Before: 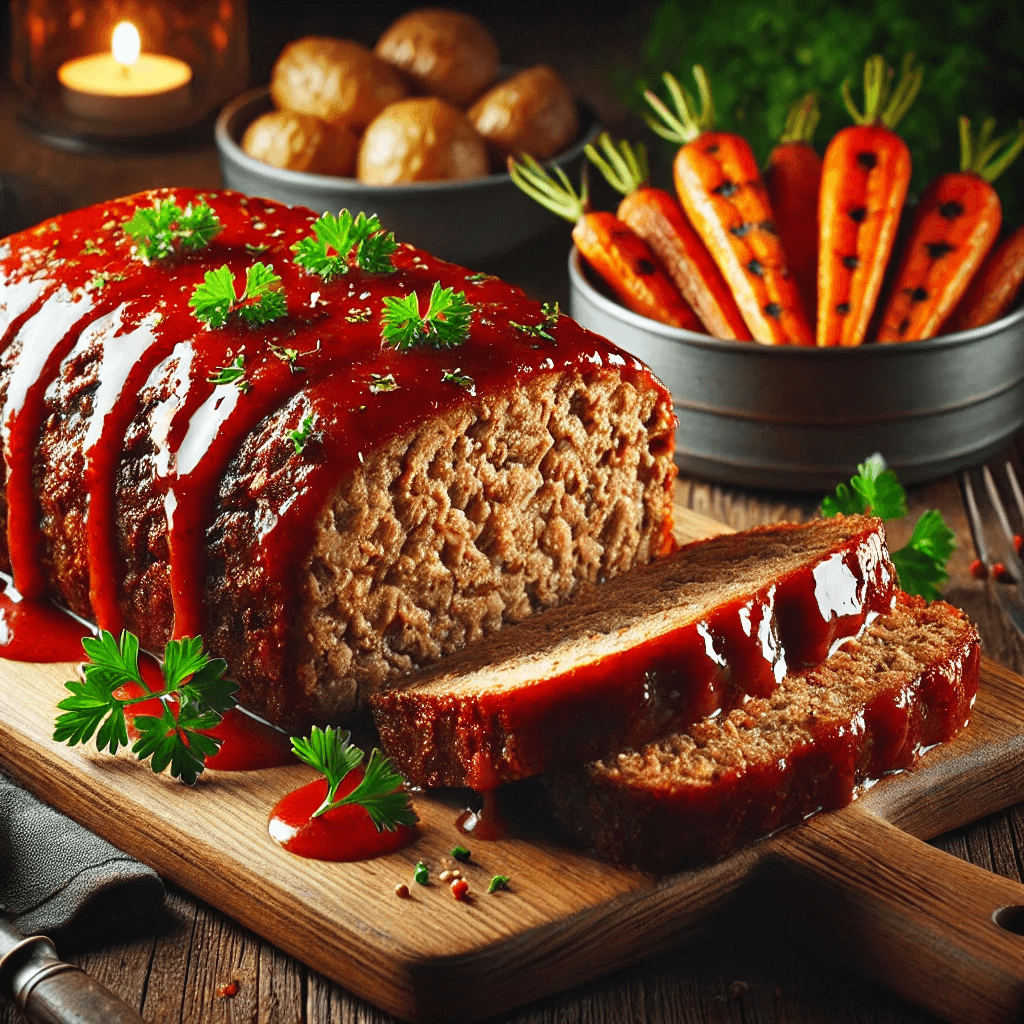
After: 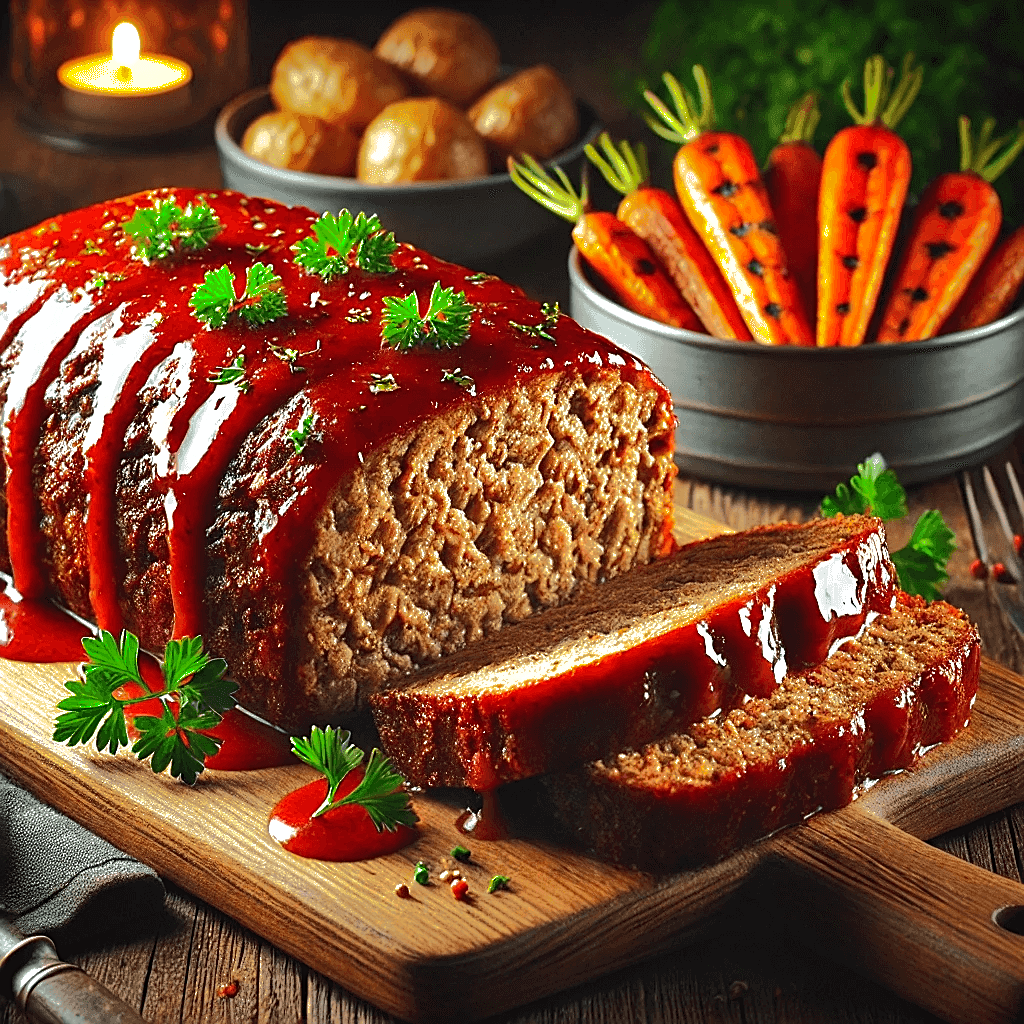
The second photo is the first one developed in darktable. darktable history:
shadows and highlights: shadows -19.91, highlights -73.15
sharpen: amount 0.55
exposure: black level correction 0, exposure 0.3 EV, compensate highlight preservation false
